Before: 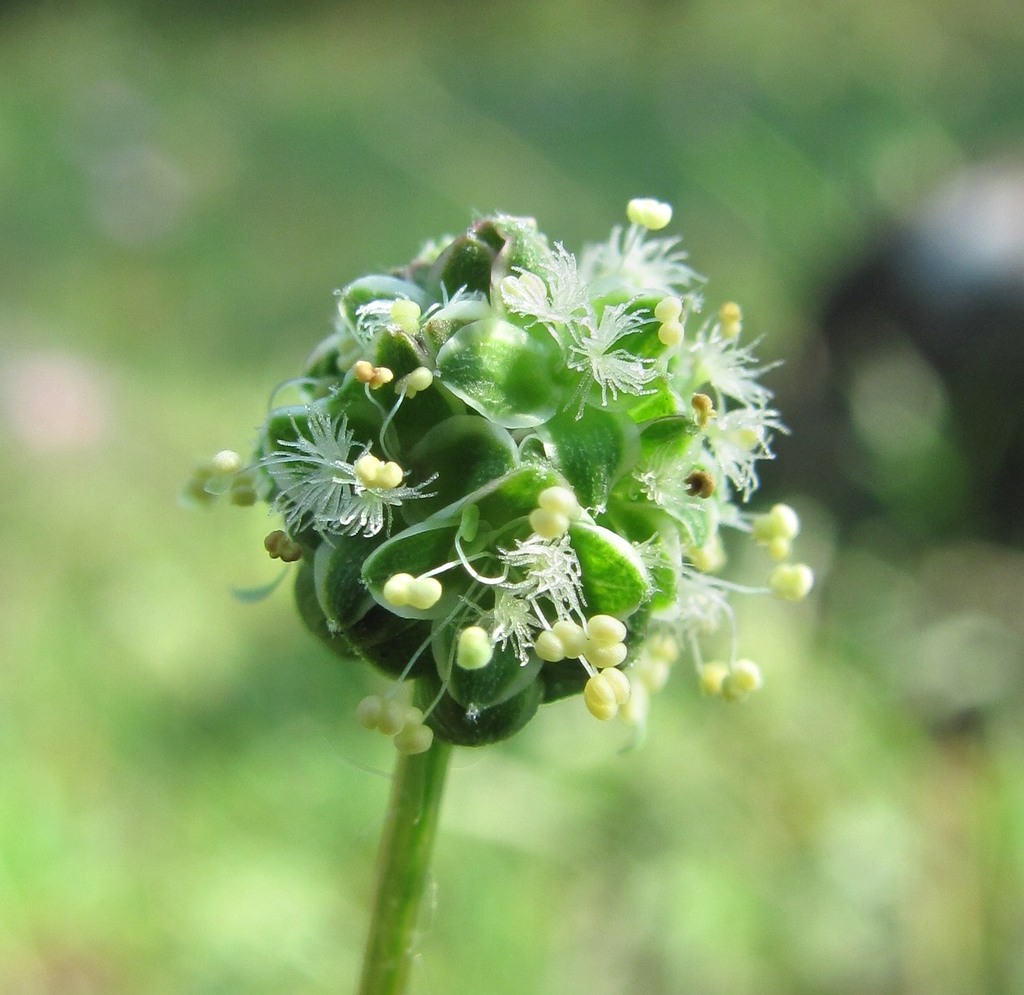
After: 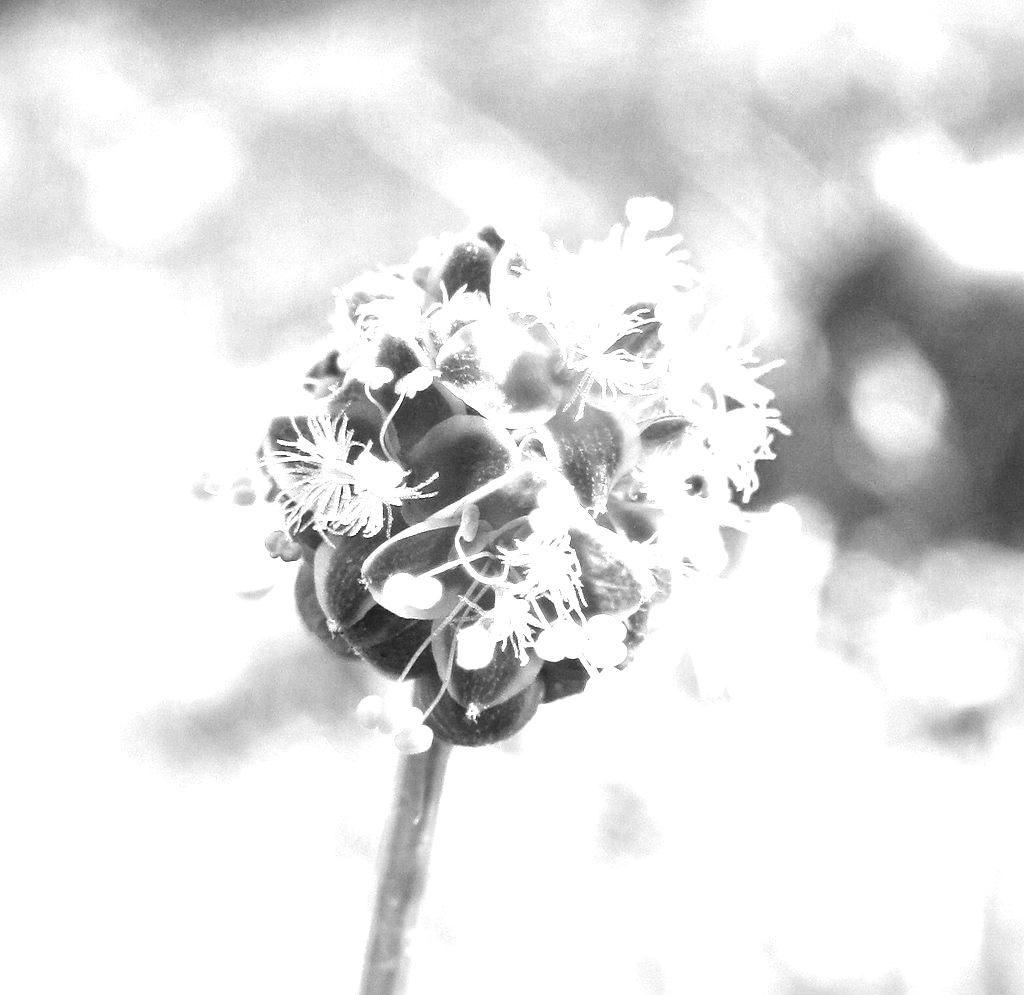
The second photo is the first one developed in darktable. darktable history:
white balance: red 4.26, blue 1.802
monochrome: on, module defaults
graduated density: rotation -180°, offset 24.95
